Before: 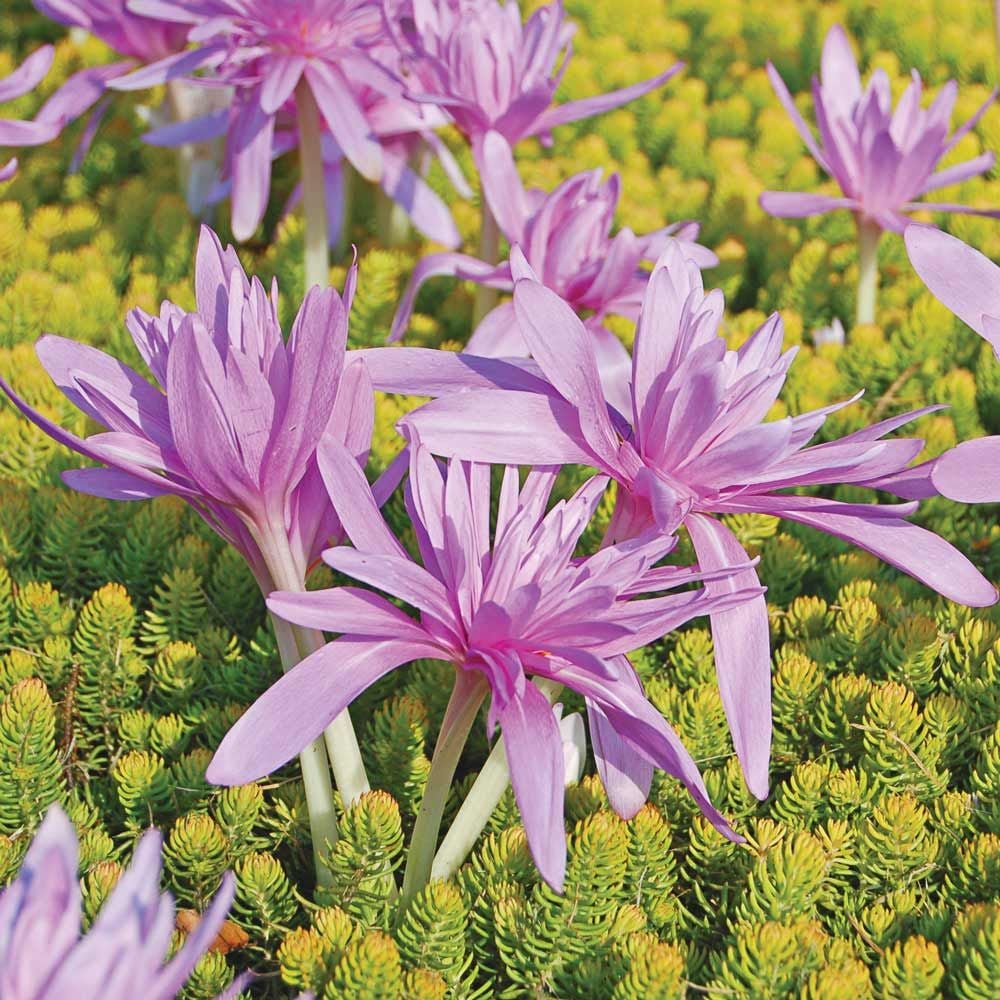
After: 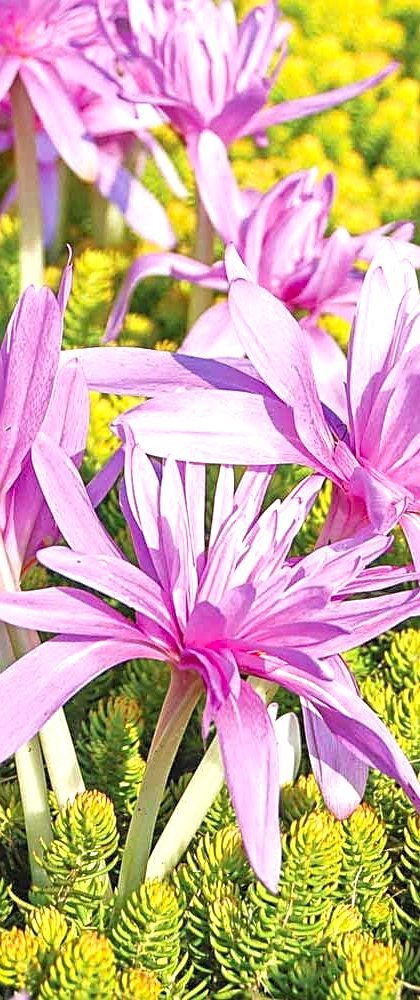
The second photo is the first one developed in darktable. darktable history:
crop: left 28.508%, right 29.451%
color correction: highlights a* 0.649, highlights b* 2.83, saturation 1.1
local contrast: on, module defaults
exposure: black level correction 0.002, compensate exposure bias true, compensate highlight preservation false
sharpen: on, module defaults
tone equalizer: -8 EV -0.739 EV, -7 EV -0.673 EV, -6 EV -0.595 EV, -5 EV -0.368 EV, -3 EV 0.393 EV, -2 EV 0.6 EV, -1 EV 0.699 EV, +0 EV 0.737 EV
